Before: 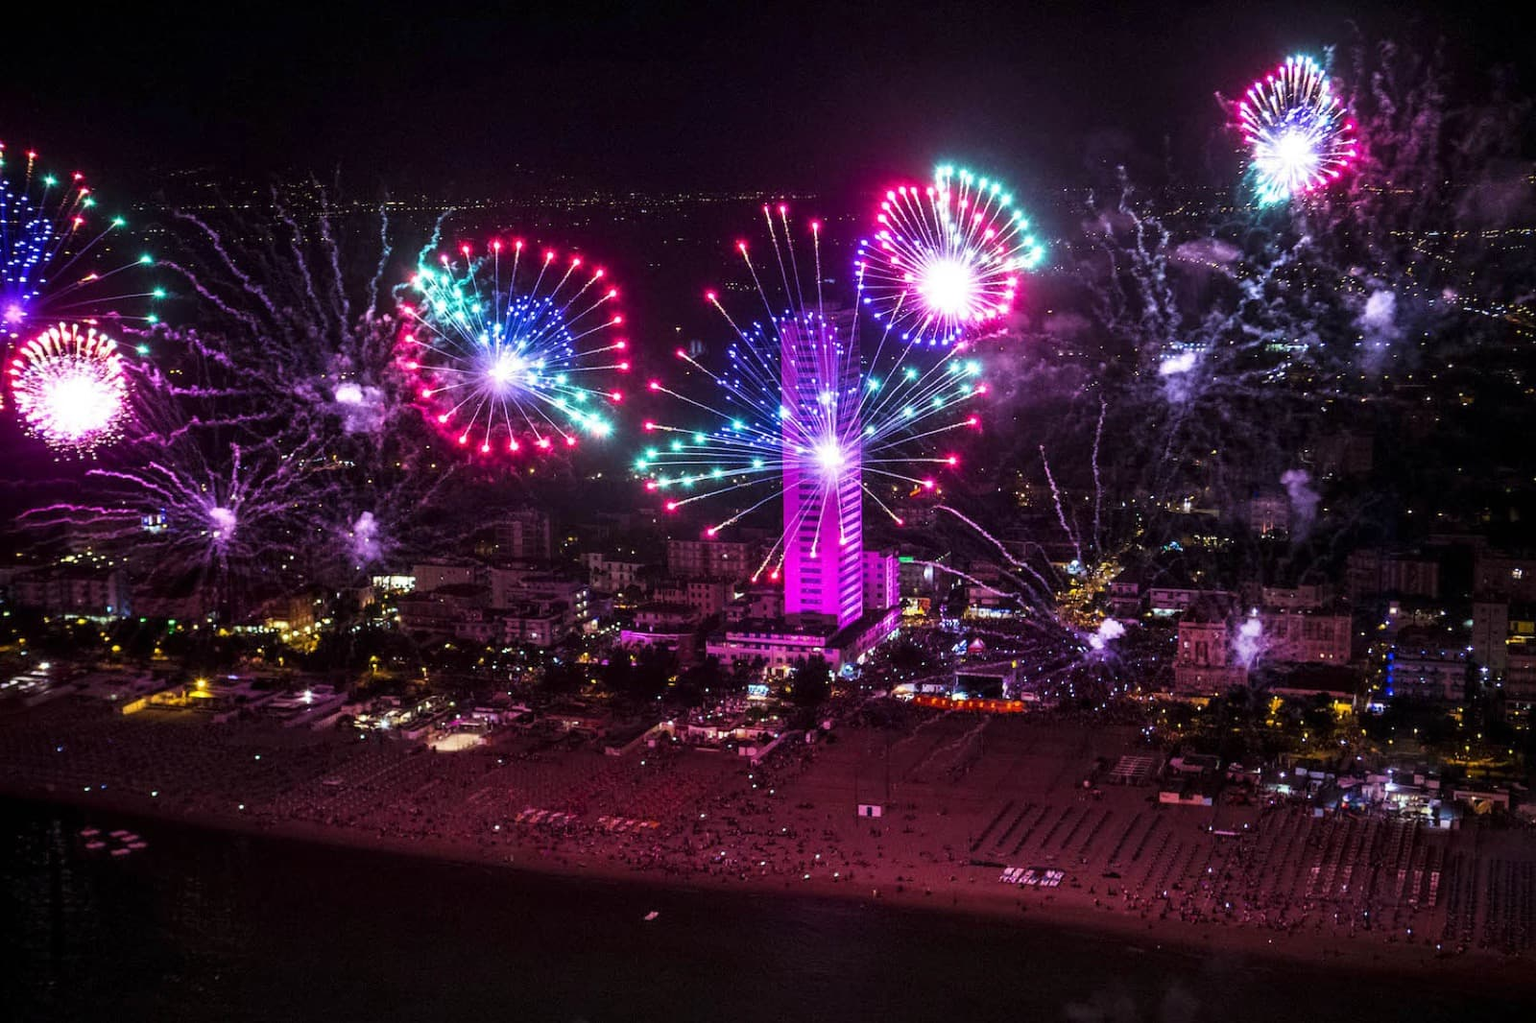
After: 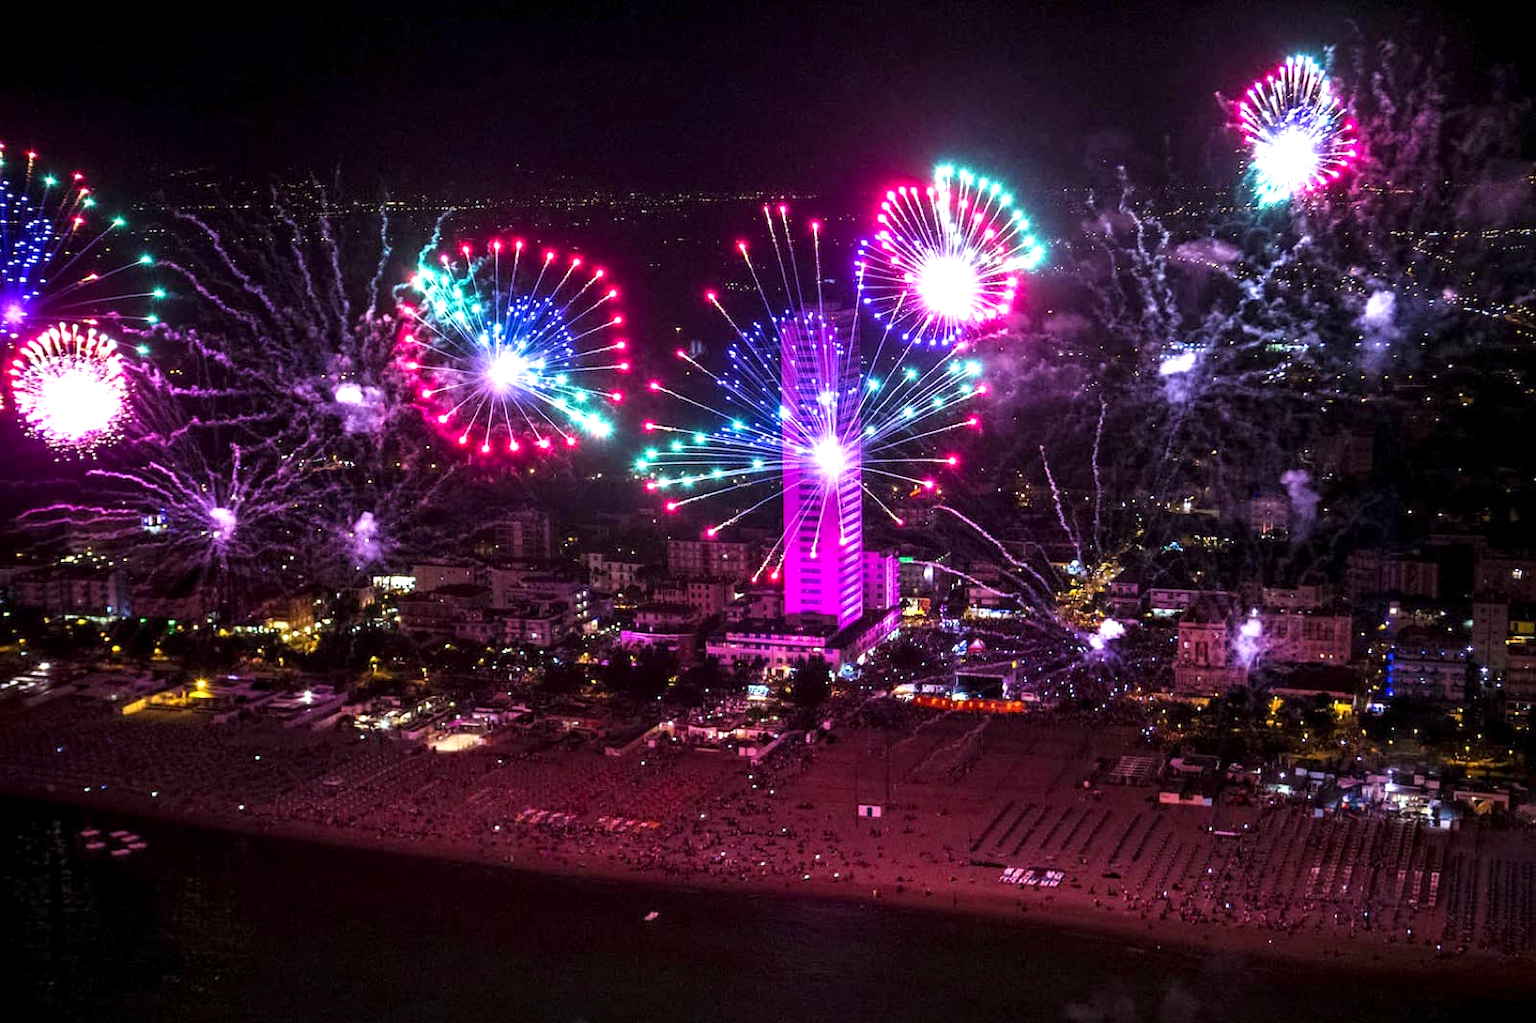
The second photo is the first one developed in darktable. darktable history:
exposure: black level correction 0.001, exposure 0.5 EV, compensate exposure bias true, compensate highlight preservation false
haze removal: compatibility mode true, adaptive false
